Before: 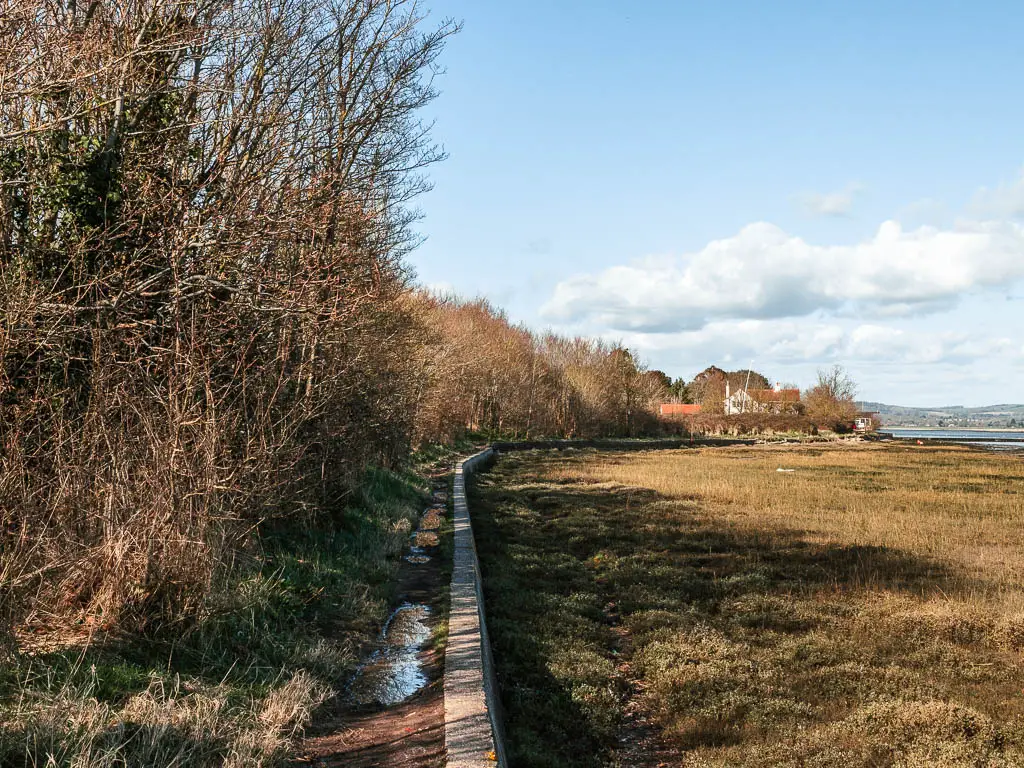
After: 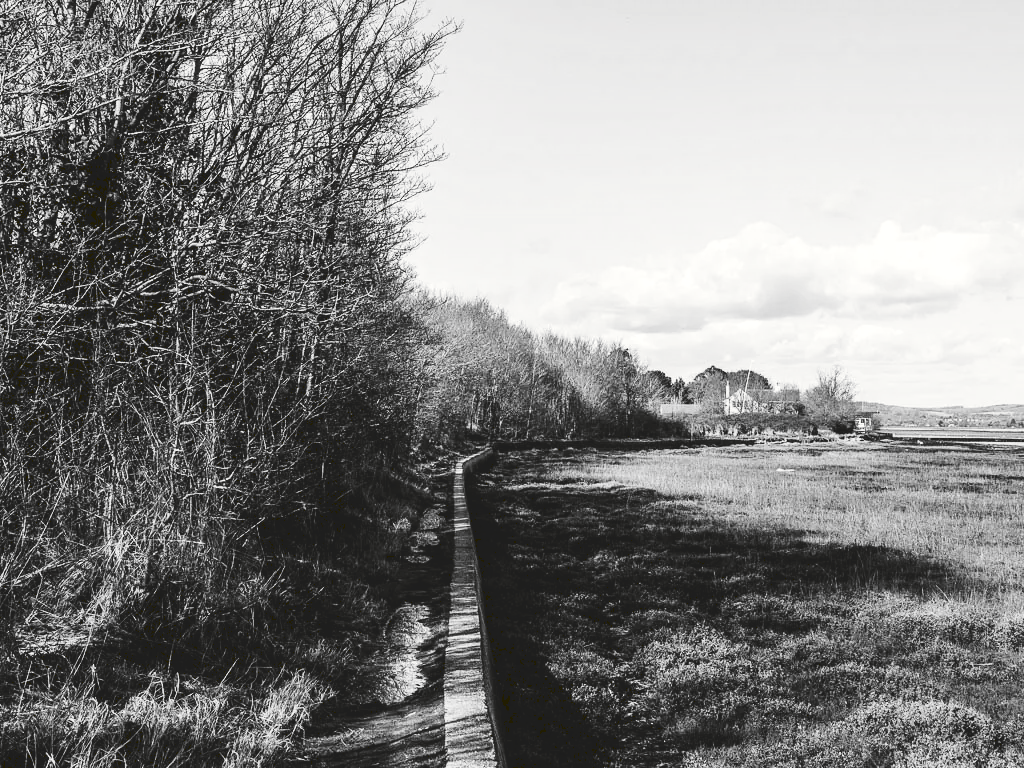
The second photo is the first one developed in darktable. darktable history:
tone curve: curves: ch0 [(0, 0) (0.003, 0.108) (0.011, 0.108) (0.025, 0.108) (0.044, 0.113) (0.069, 0.113) (0.1, 0.121) (0.136, 0.136) (0.177, 0.16) (0.224, 0.192) (0.277, 0.246) (0.335, 0.324) (0.399, 0.419) (0.468, 0.518) (0.543, 0.622) (0.623, 0.721) (0.709, 0.815) (0.801, 0.893) (0.898, 0.949) (1, 1)], preserve colors none
color look up table: target L [84.2, 87.41, 80.24, 80.97, 75.88, 49.64, 63.22, 64.23, 69.61, 40.18, 53.98, 48.04, 45.36, 30.01, 20.79, 2.742, 200.91, 88.12, 84.2, 67, 65.49, 64.74, 63.98, 56.58, 67, 53.5, 30.59, 22.16, 87.05, 84.2, 68.99, 63.98, 78.43, 72.58, 78.8, 58.12, 43.73, 31.74, 31.46, 27.53, 31.46, 100, 88.12, 89.53, 78.43, 84.56, 58.12, 46.7, 52.41], target a [0, -0.001, -0.001, -0.002, -0.001, 0.001, 0, 0.001, 0, 0.001 ×5, 0, -0.307, 0, -0.003, 0 ×5, 0.001, 0, 0.001, 0.001, 0, 0, 0, 0.001, 0, 0, 0, -0.001, 0.001 ×4, 0, 0.001, -0.286, -0.003, -0.002, 0, -0.001, 0.001, 0.001, 0], target b [0.002, 0.002, 0.003, 0.025, 0.003, -0.004, 0.002, -0.004, 0.003, -0.004, -0.005, -0.004, -0.004, -0.004, 0.006, 3.782, -0.001, 0.025, 0.002, 0.002, 0.002, -0.004, 0.002, -0.004, 0.002, -0.005, -0.004, -0.001, 0.001, 0.002, -0.004, 0.002, 0.002, 0.002, 0.003, -0.004 ×4, -0.001, -0.004, 3.598, 0.025, 0.025, 0.002, 0.002, -0.004, -0.004, 0.002], num patches 49
